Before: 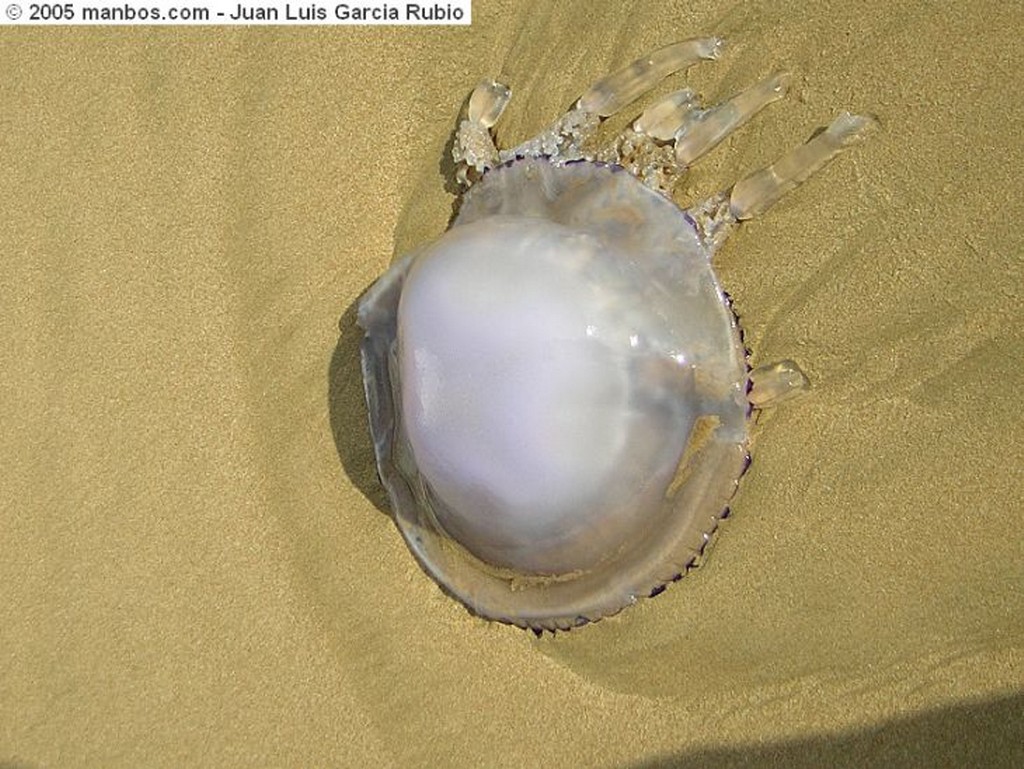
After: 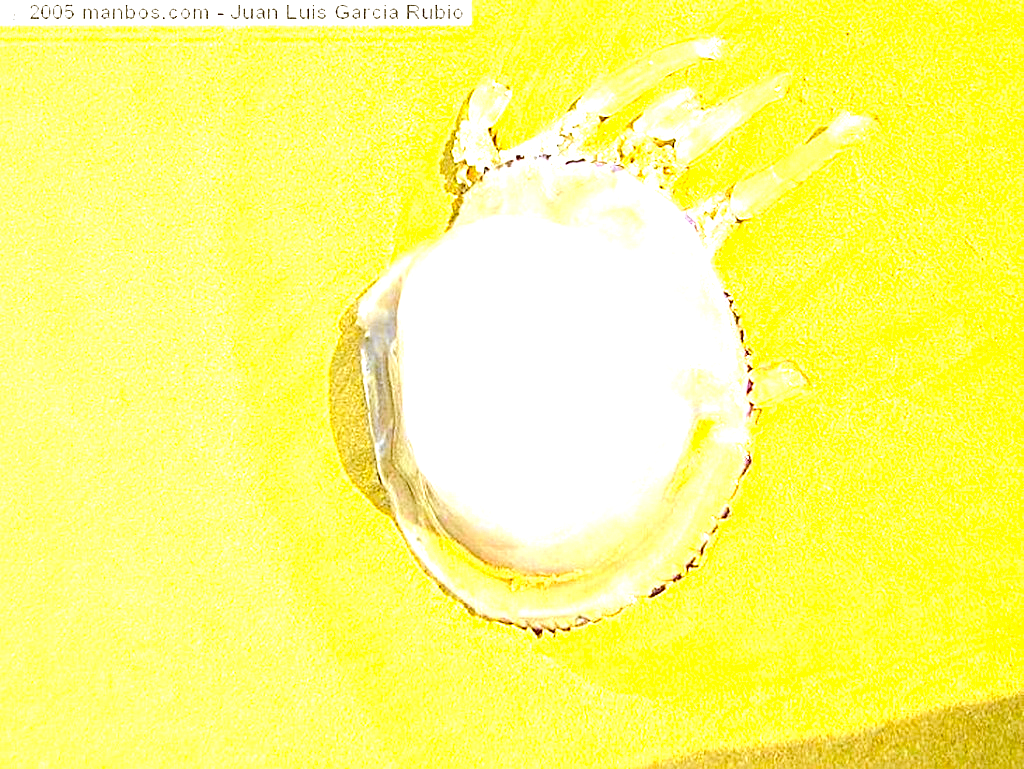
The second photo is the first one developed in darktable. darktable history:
color contrast: green-magenta contrast 1.12, blue-yellow contrast 1.95, unbound 0
sharpen: amount 0.2
tone curve: curves: ch0 [(0.003, 0) (0.066, 0.023) (0.149, 0.094) (0.264, 0.238) (0.395, 0.421) (0.517, 0.56) (0.688, 0.743) (0.813, 0.846) (1, 1)]; ch1 [(0, 0) (0.164, 0.115) (0.337, 0.332) (0.39, 0.398) (0.464, 0.461) (0.501, 0.5) (0.507, 0.503) (0.534, 0.537) (0.577, 0.59) (0.652, 0.681) (0.733, 0.749) (0.811, 0.796) (1, 1)]; ch2 [(0, 0) (0.337, 0.382) (0.464, 0.476) (0.501, 0.502) (0.527, 0.54) (0.551, 0.565) (0.6, 0.59) (0.687, 0.675) (1, 1)], color space Lab, independent channels, preserve colors none
color correction: highlights a* -0.482, highlights b* 0.161, shadows a* 4.66, shadows b* 20.72
exposure: black level correction 0.001, exposure 2.607 EV, compensate exposure bias true, compensate highlight preservation false
